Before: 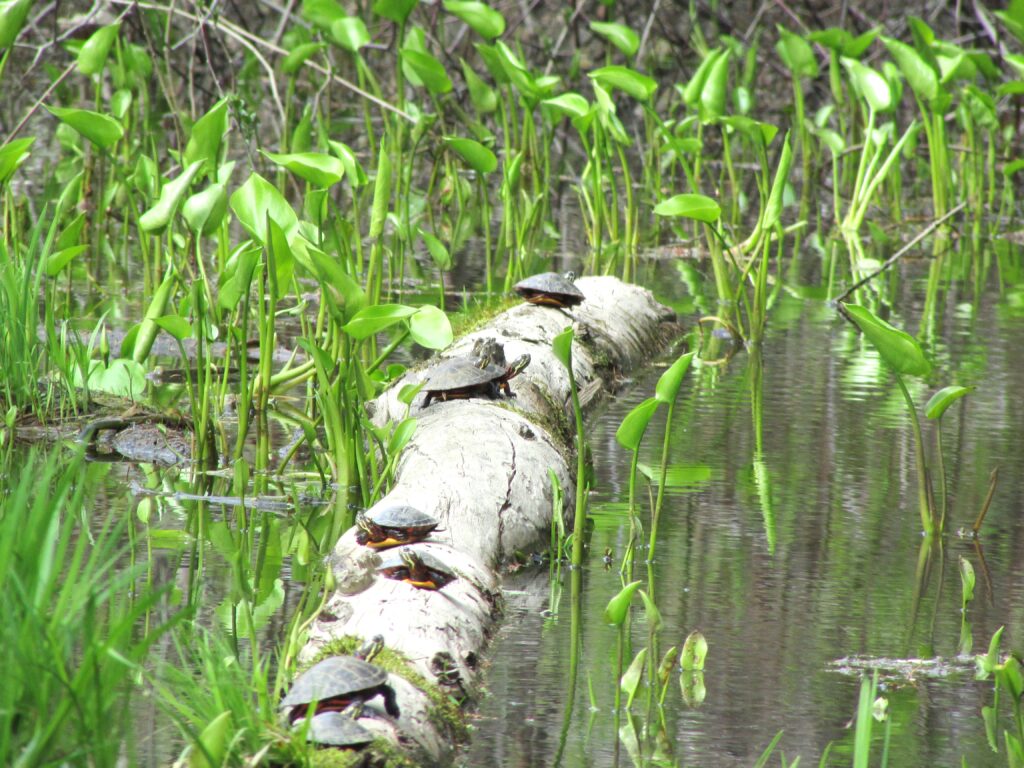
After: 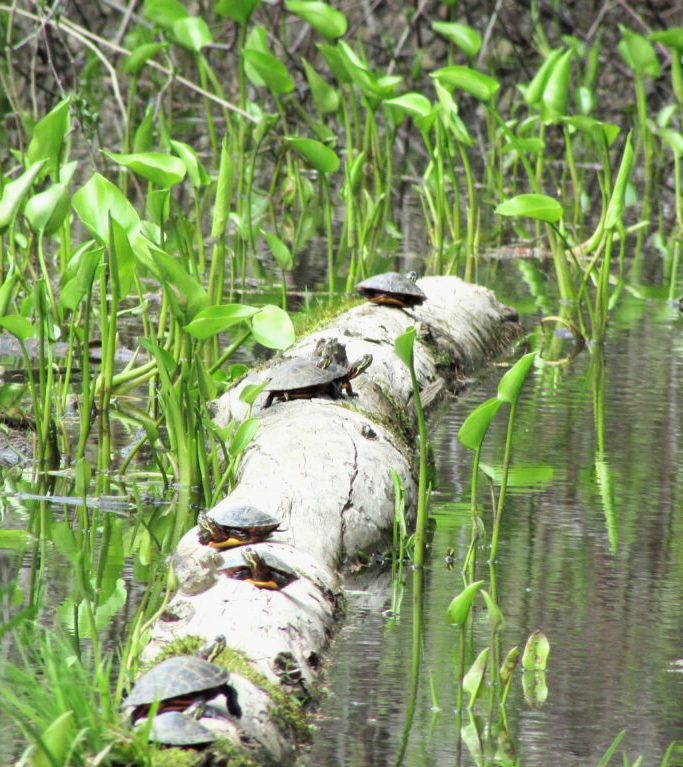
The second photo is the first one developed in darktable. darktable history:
filmic rgb: black relative exposure -12.84 EV, white relative exposure 2.81 EV, target black luminance 0%, hardness 8.57, latitude 70.35%, contrast 1.134, shadows ↔ highlights balance -0.947%
crop and rotate: left 15.504%, right 17.713%
